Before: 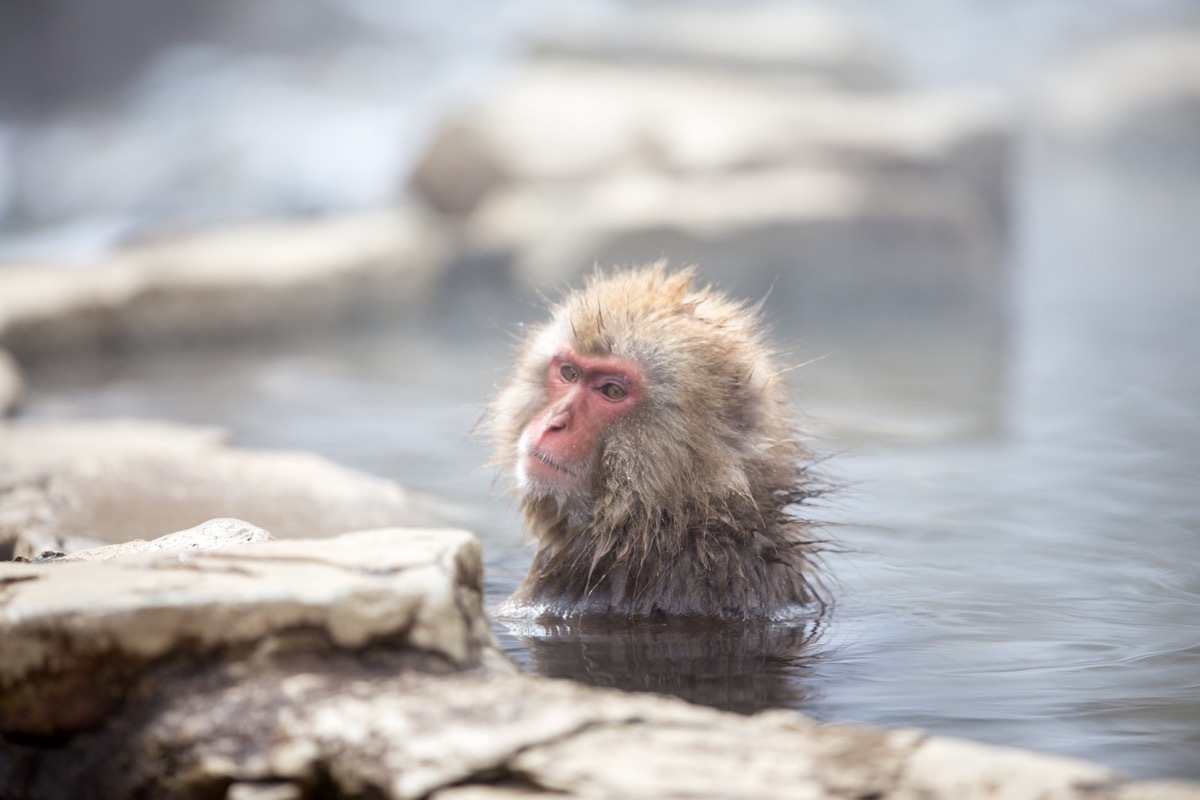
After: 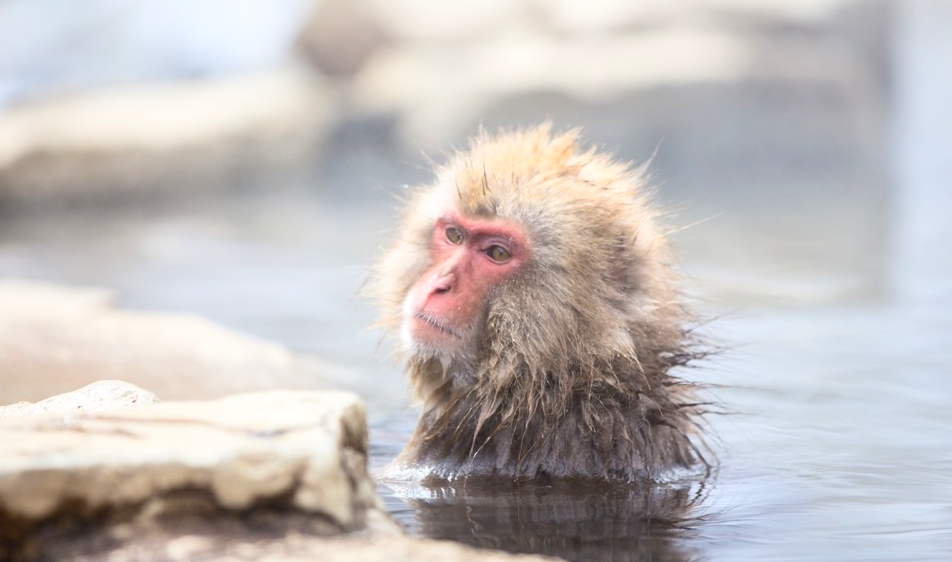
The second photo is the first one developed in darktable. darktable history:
crop: left 9.604%, top 17.347%, right 10.653%, bottom 12.379%
contrast brightness saturation: contrast 0.201, brightness 0.157, saturation 0.227
